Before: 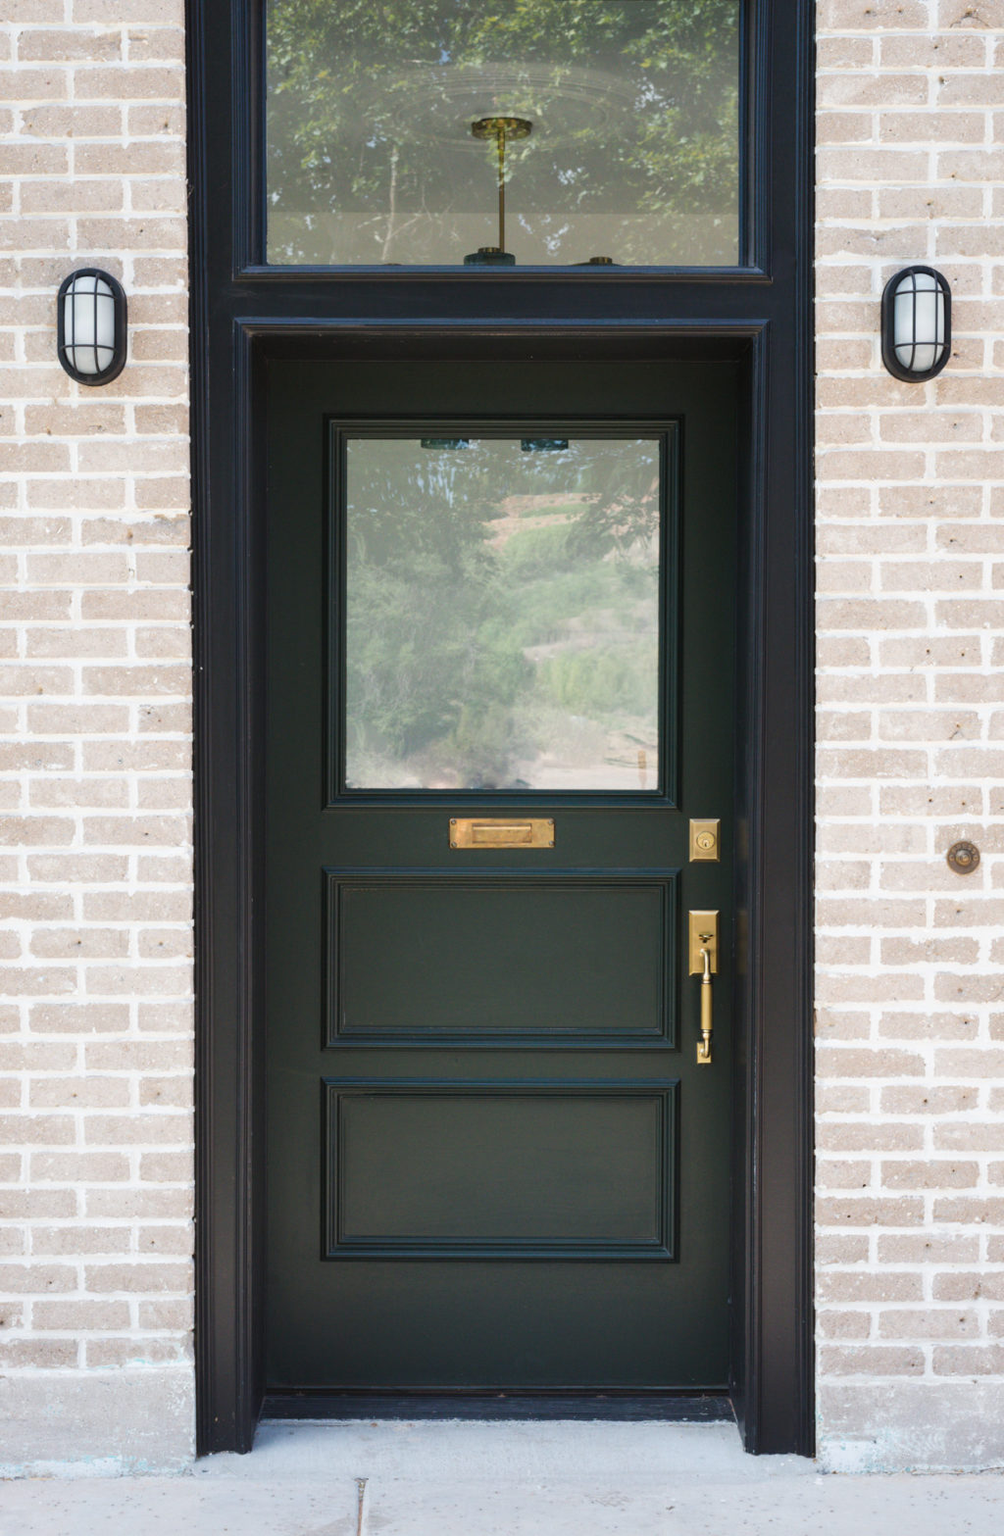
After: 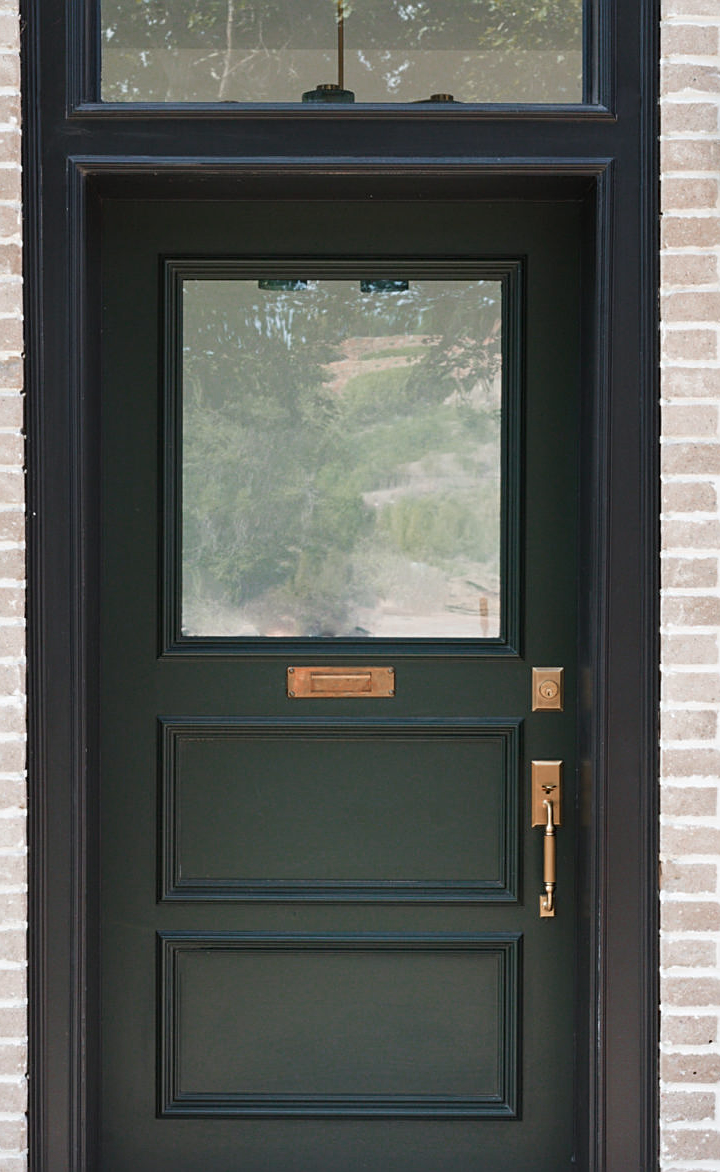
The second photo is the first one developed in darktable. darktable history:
shadows and highlights: shadows 33.2, highlights -47.49, compress 49.67%, soften with gaussian
sharpen: on, module defaults
color zones: curves: ch0 [(0, 0.299) (0.25, 0.383) (0.456, 0.352) (0.736, 0.571)]; ch1 [(0, 0.63) (0.151, 0.568) (0.254, 0.416) (0.47, 0.558) (0.732, 0.37) (0.909, 0.492)]; ch2 [(0.004, 0.604) (0.158, 0.443) (0.257, 0.403) (0.761, 0.468)]
crop and rotate: left 16.788%, top 10.785%, right 12.834%, bottom 14.37%
